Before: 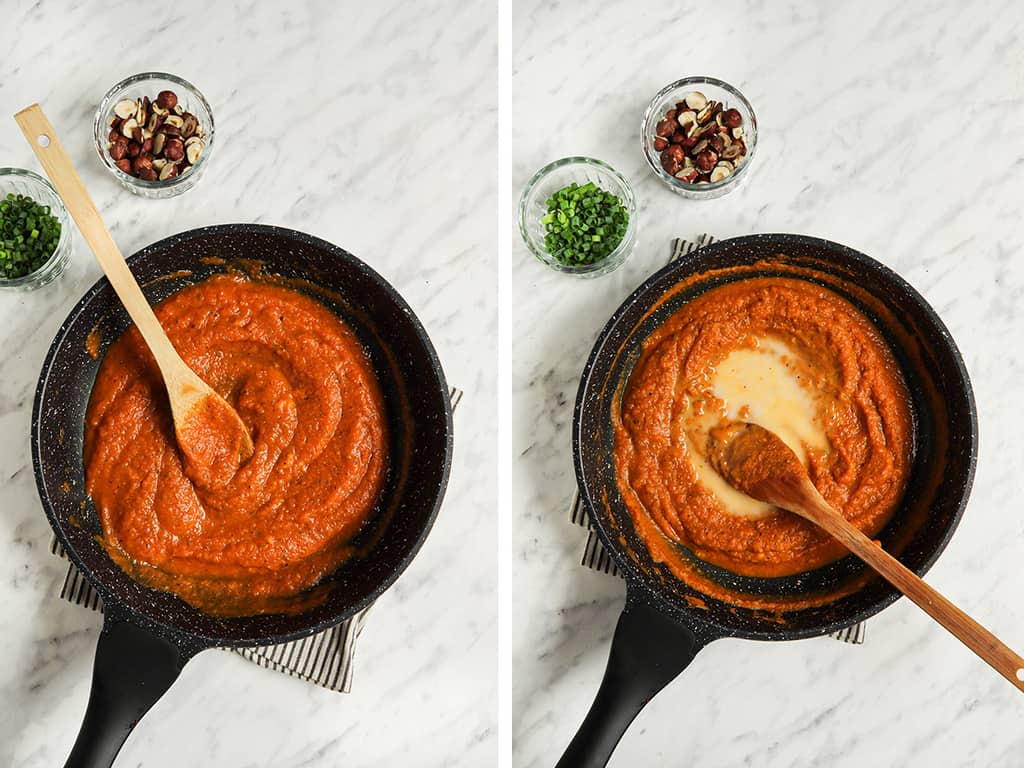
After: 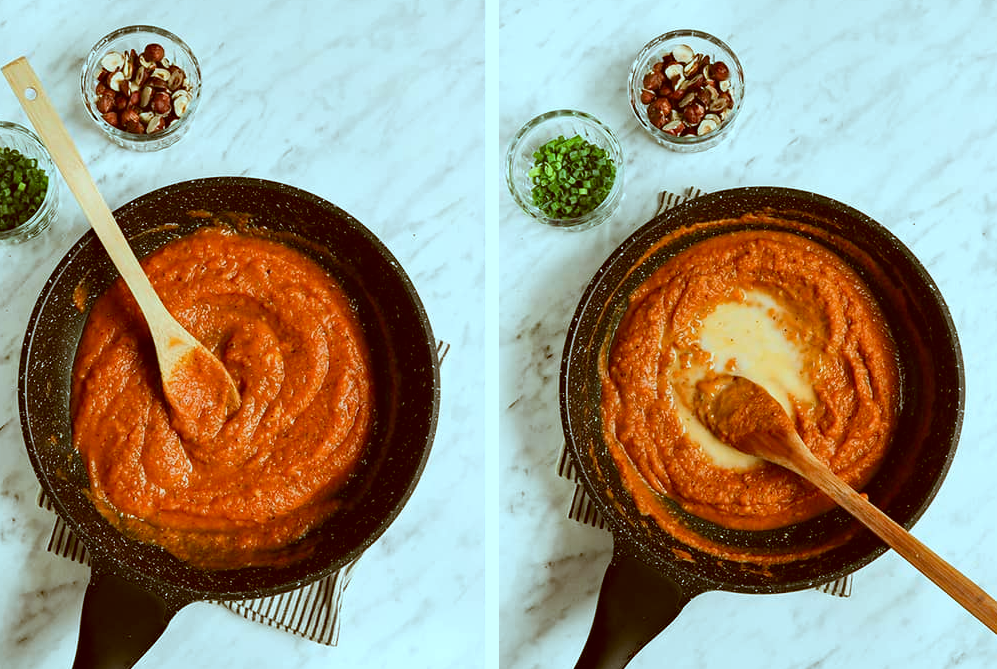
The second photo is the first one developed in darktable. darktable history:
crop: left 1.334%, top 6.169%, right 1.296%, bottom 6.652%
haze removal: adaptive false
color correction: highlights a* -14.55, highlights b* -16.78, shadows a* 10.23, shadows b* 29.79
